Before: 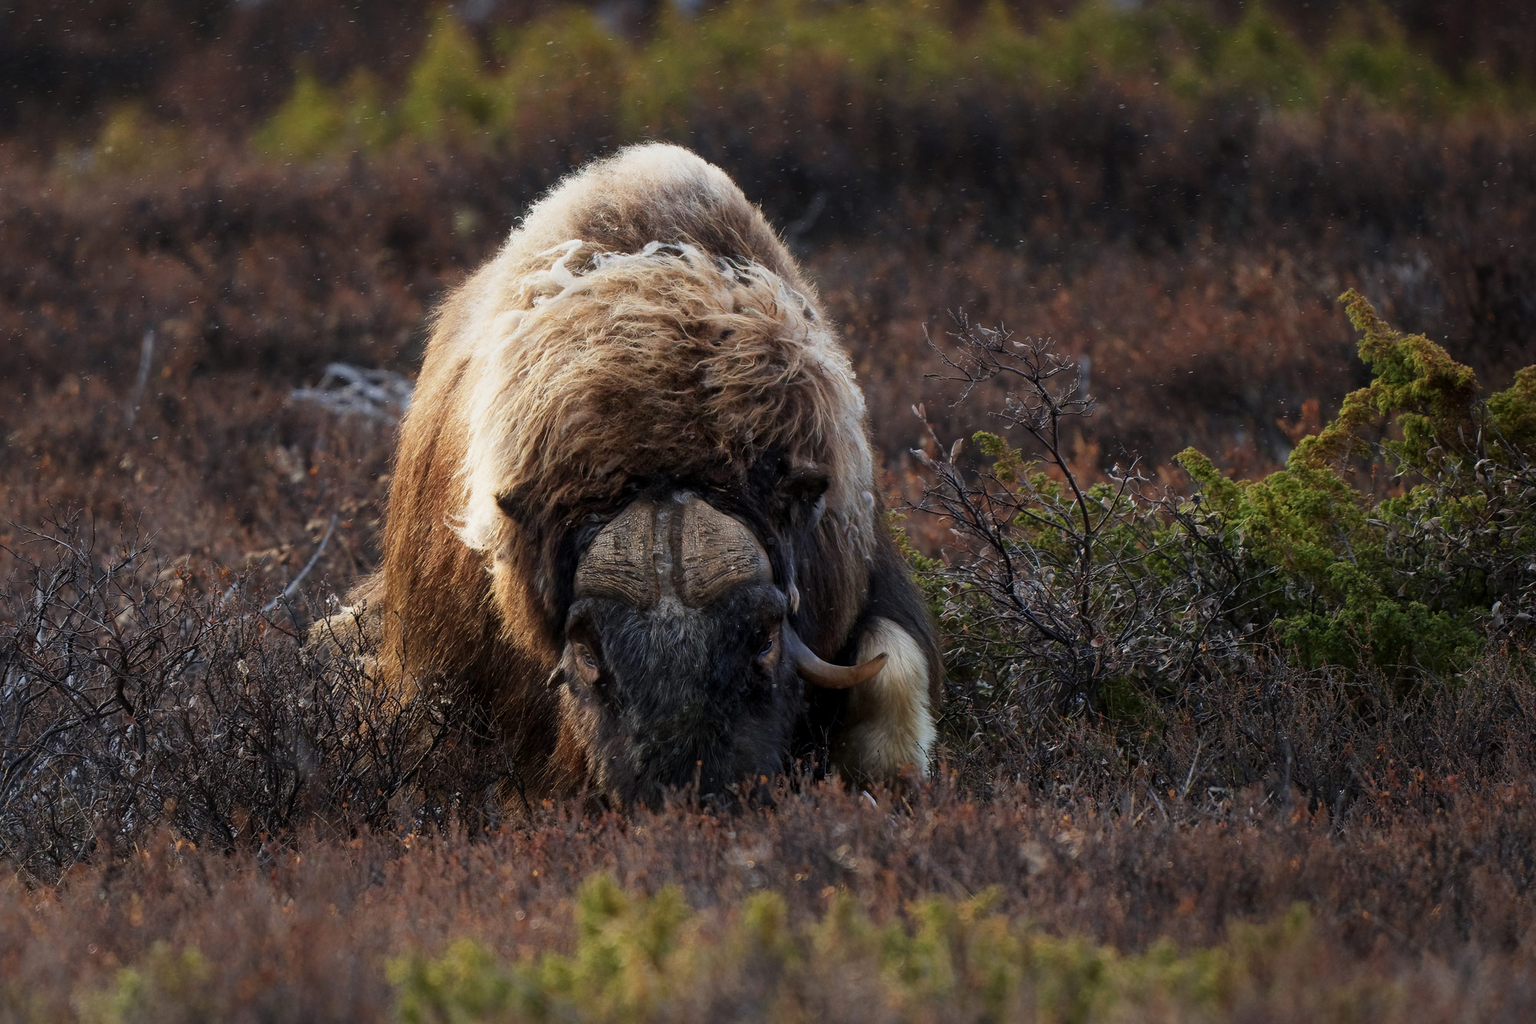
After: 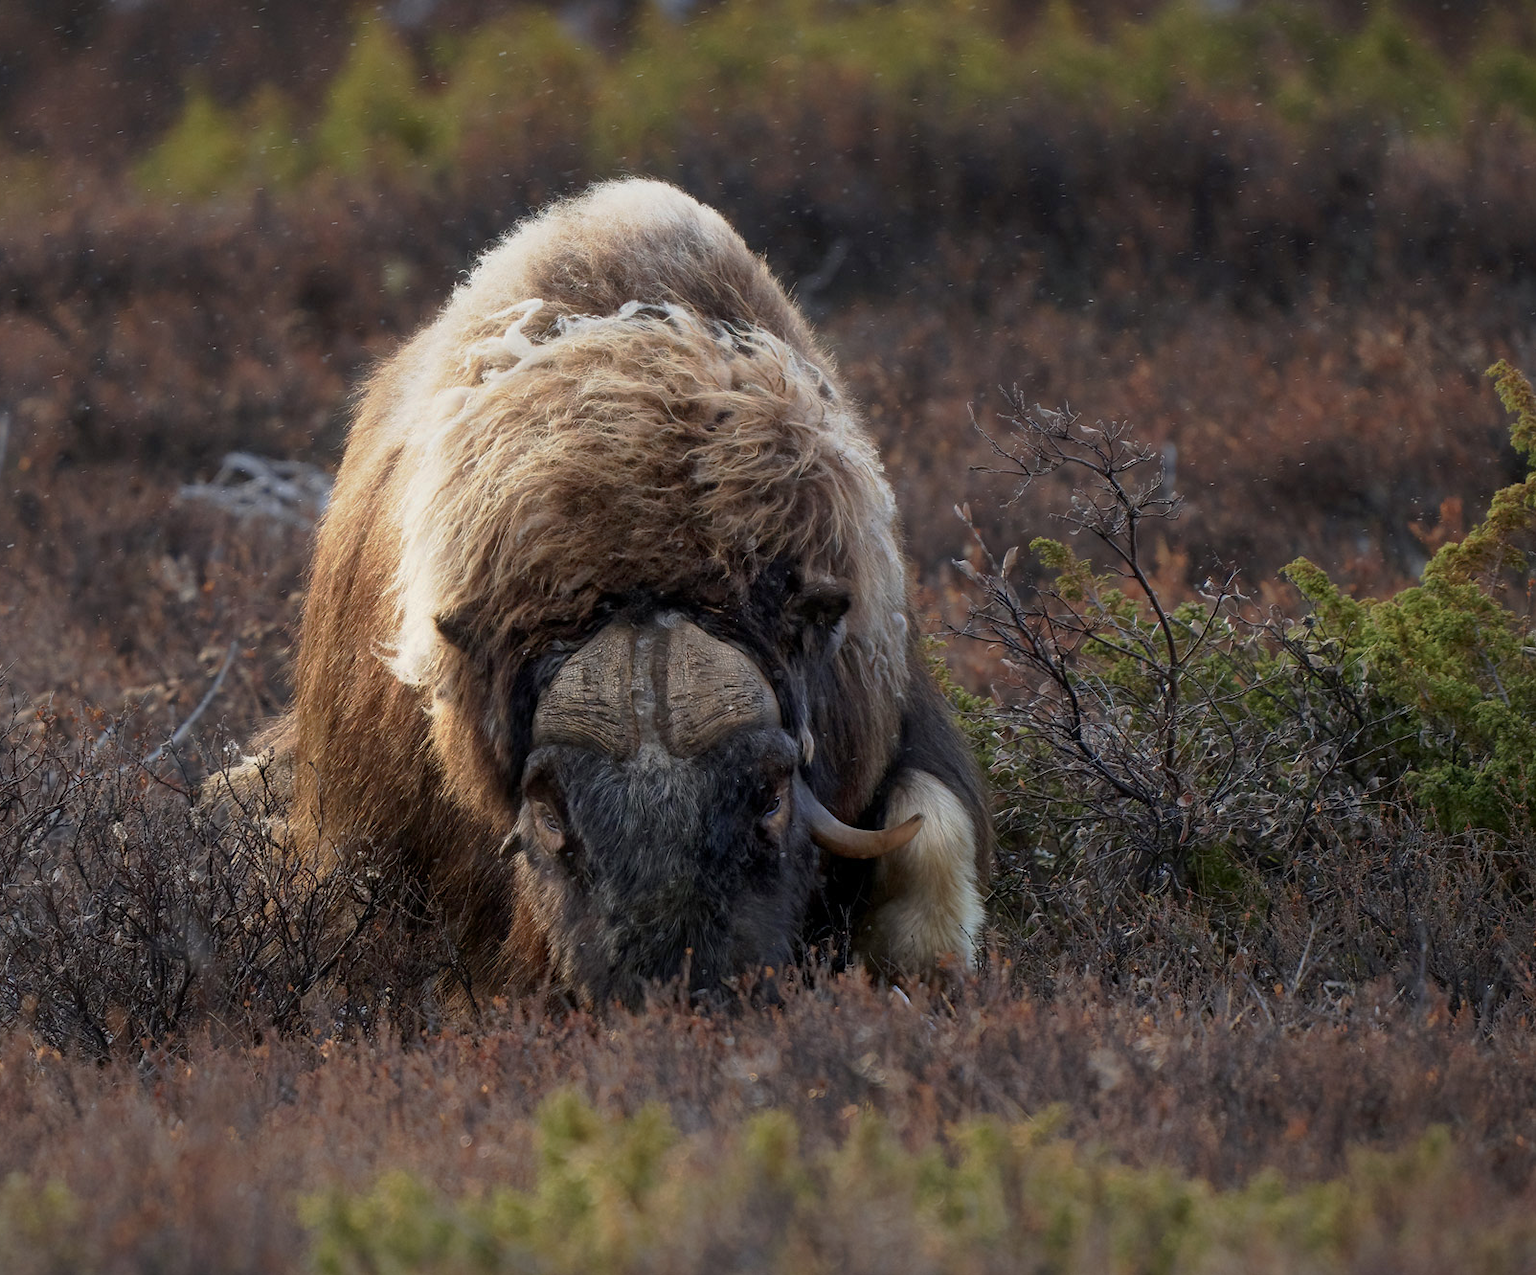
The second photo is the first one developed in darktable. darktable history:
exposure: compensate highlight preservation false
tone curve: curves: ch0 [(0, 0) (0.003, 0.005) (0.011, 0.016) (0.025, 0.036) (0.044, 0.071) (0.069, 0.112) (0.1, 0.149) (0.136, 0.187) (0.177, 0.228) (0.224, 0.272) (0.277, 0.32) (0.335, 0.374) (0.399, 0.429) (0.468, 0.479) (0.543, 0.538) (0.623, 0.609) (0.709, 0.697) (0.801, 0.789) (0.898, 0.876) (1, 1)], preserve colors none
crop and rotate: left 9.597%, right 10.195%
